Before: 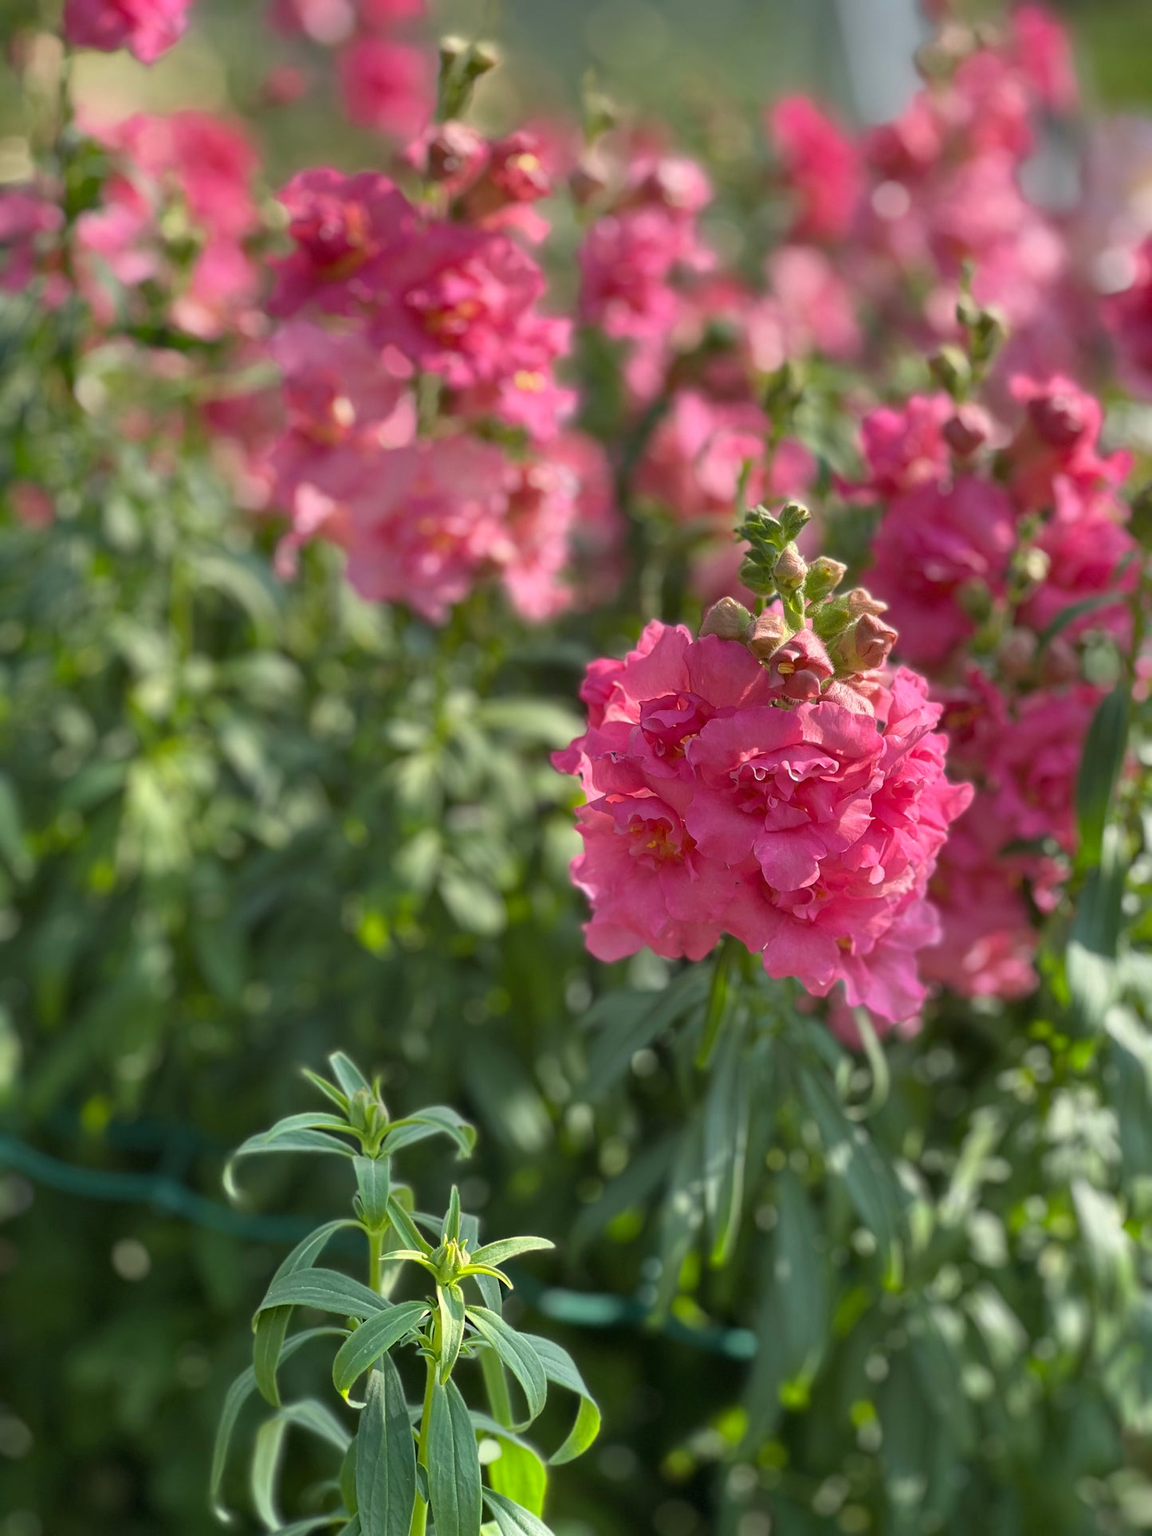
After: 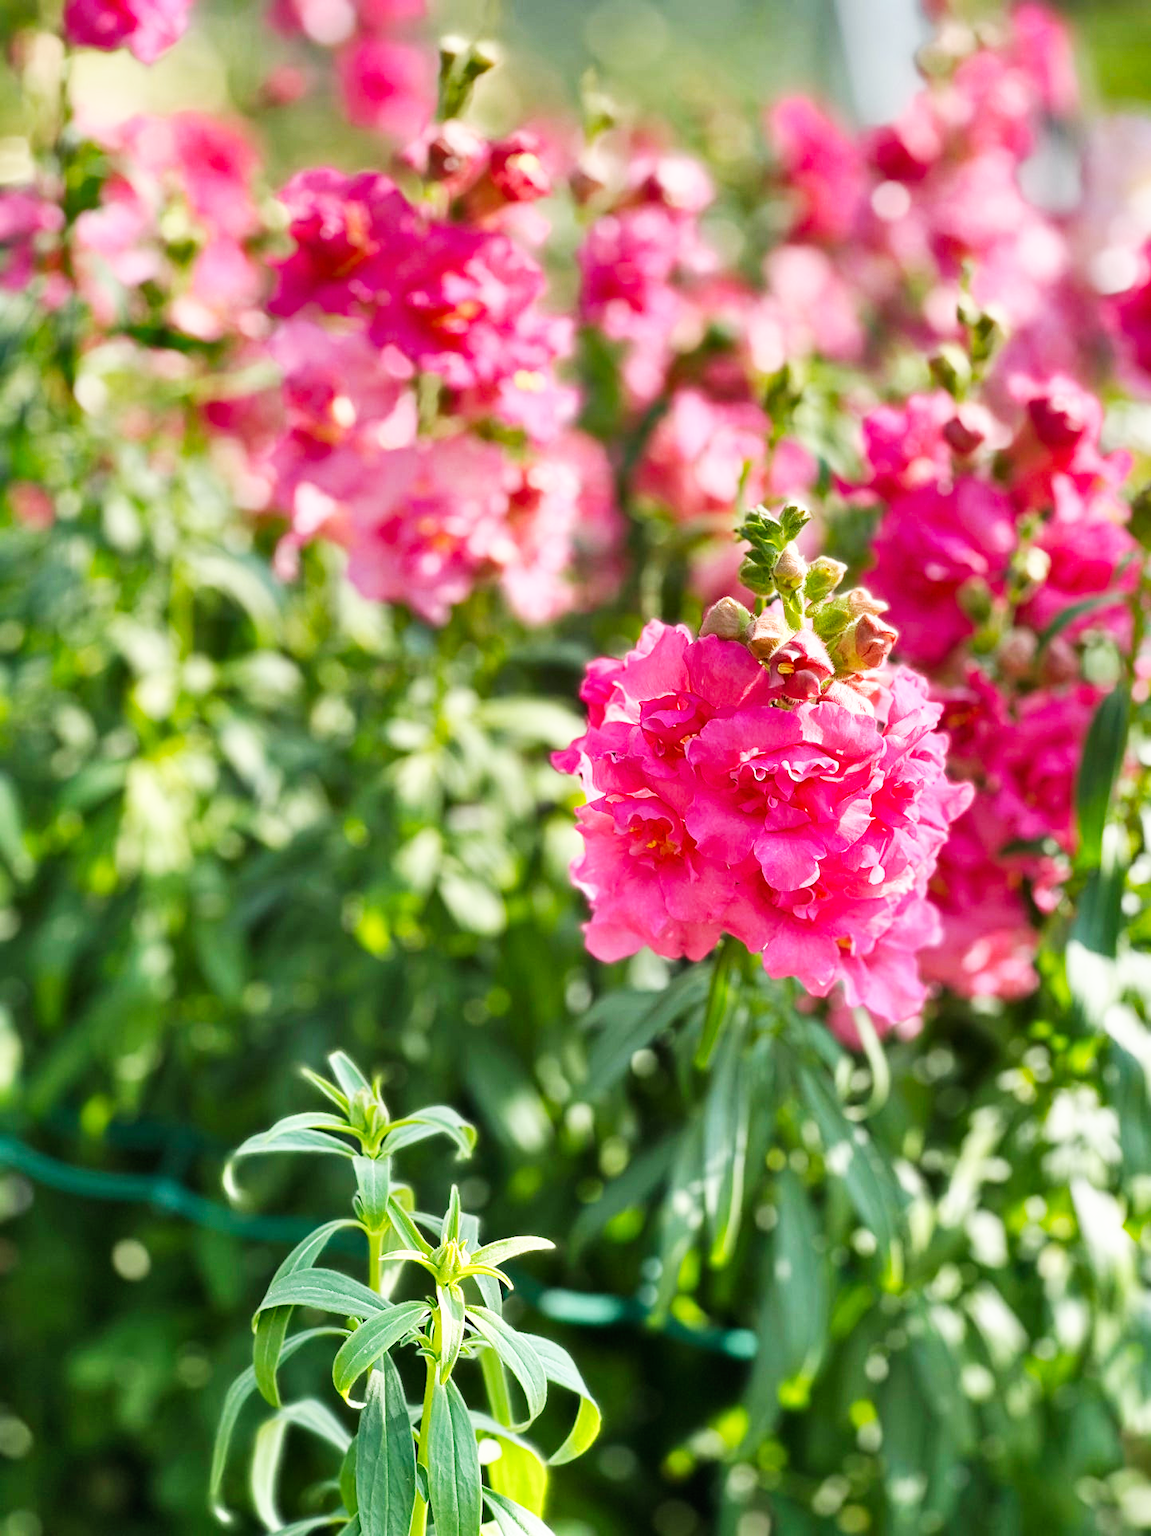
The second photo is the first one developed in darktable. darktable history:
shadows and highlights: radius 134.85, soften with gaussian
base curve: curves: ch0 [(0, 0) (0.007, 0.004) (0.027, 0.03) (0.046, 0.07) (0.207, 0.54) (0.442, 0.872) (0.673, 0.972) (1, 1)], preserve colors none
